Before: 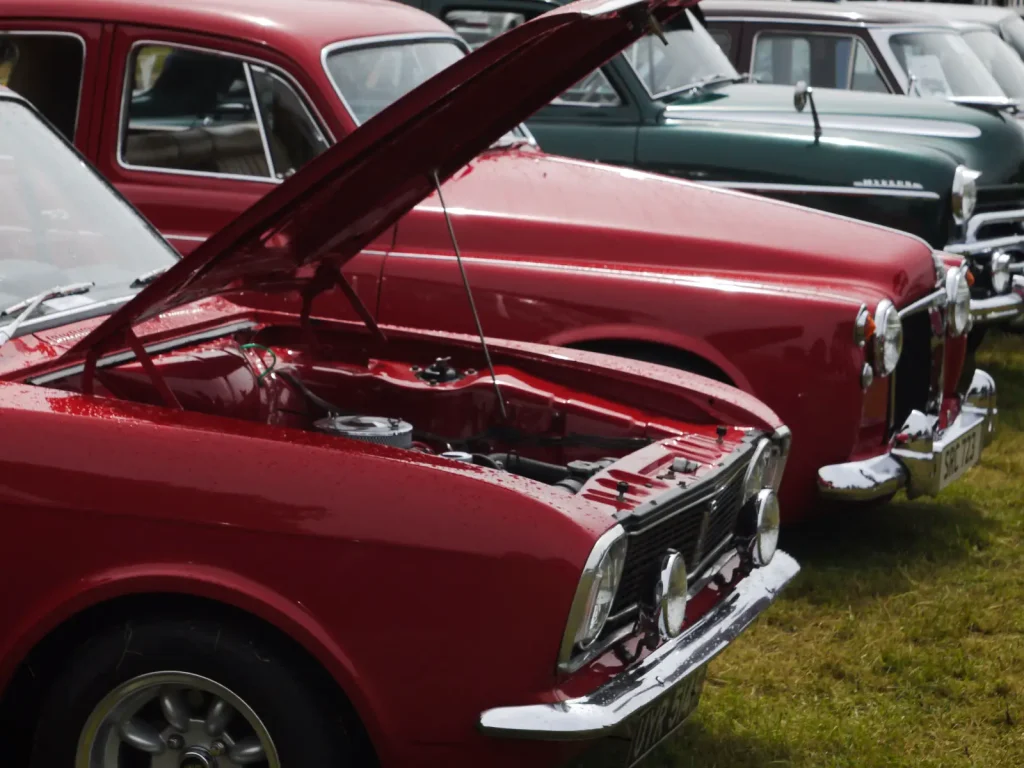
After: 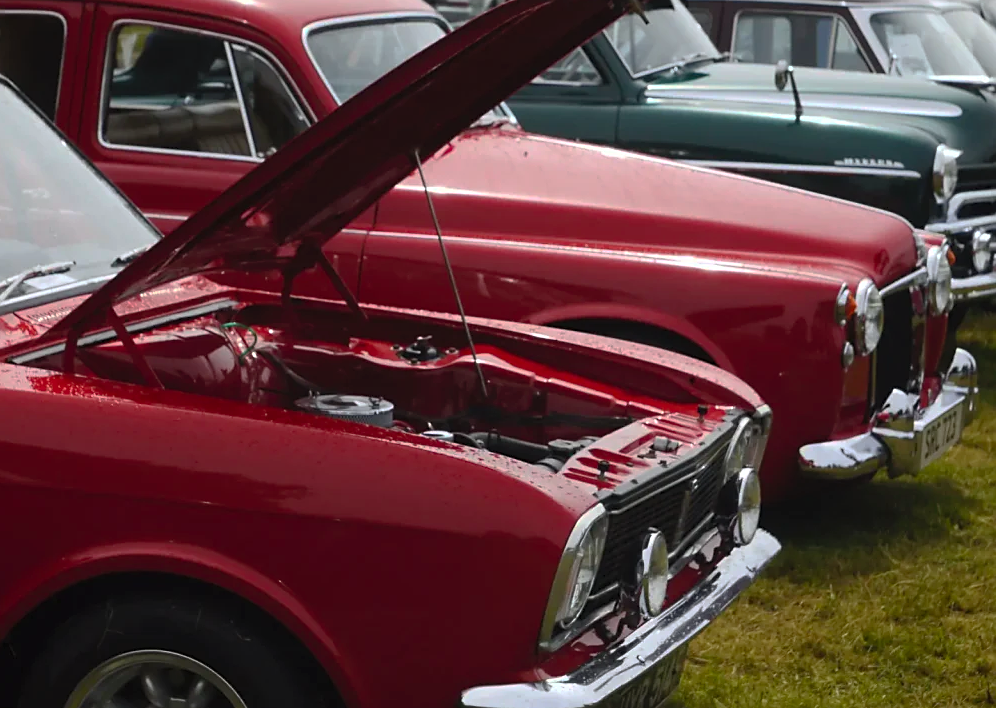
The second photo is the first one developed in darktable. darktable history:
crop: left 1.89%, top 2.764%, right 0.84%, bottom 4.907%
contrast brightness saturation: contrast 0.24, brightness 0.25, saturation 0.379
base curve: curves: ch0 [(0, 0) (0.841, 0.609) (1, 1)], preserve colors none
sharpen: radius 1.908, amount 0.413, threshold 1.46
